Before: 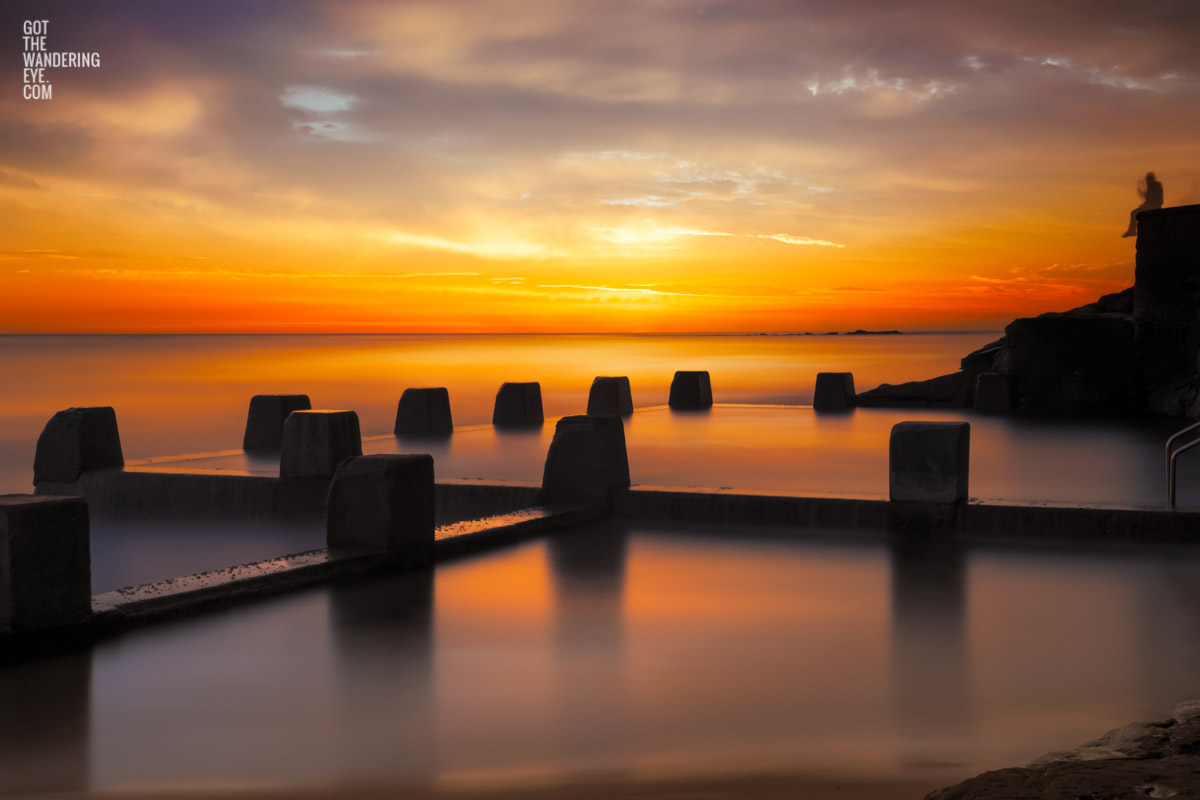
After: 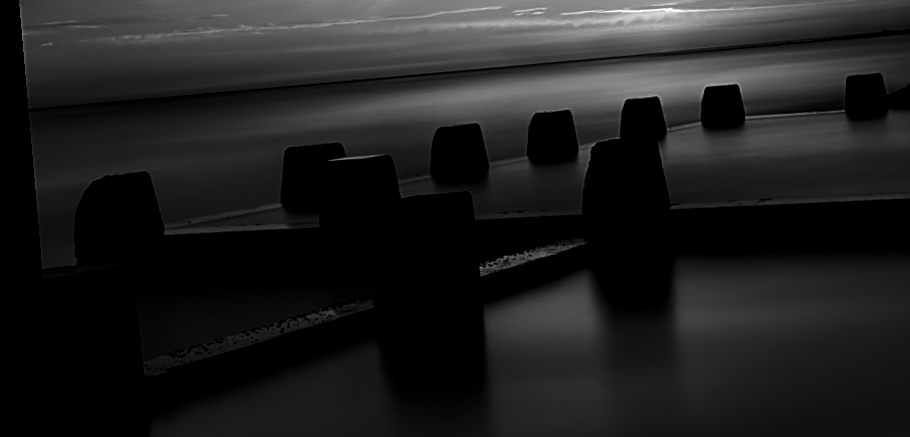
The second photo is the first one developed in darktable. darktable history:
monochrome: on, module defaults
crop: top 36.498%, right 27.964%, bottom 14.995%
sharpen: on, module defaults
rotate and perspective: rotation -4.98°, automatic cropping off
contrast brightness saturation: contrast 0.02, brightness -1, saturation -1
local contrast: on, module defaults
